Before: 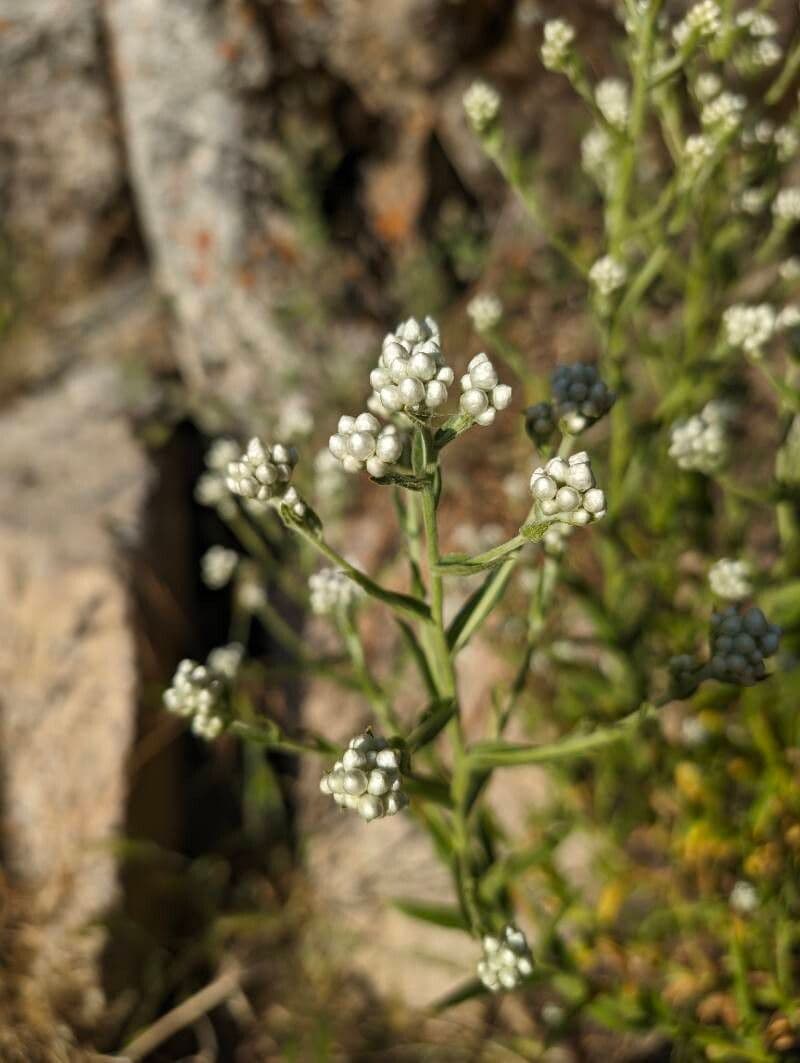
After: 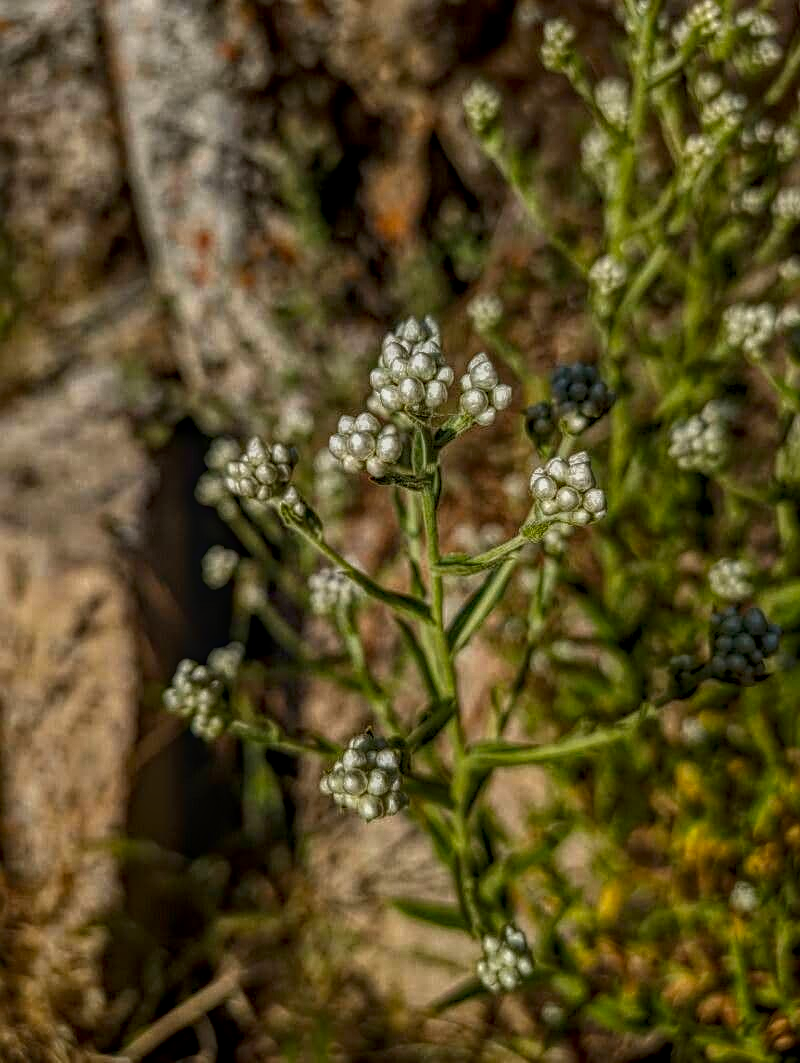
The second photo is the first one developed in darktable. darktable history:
local contrast: highlights 20%, shadows 30%, detail 200%, midtone range 0.2
exposure: exposure 0.023 EV, compensate highlight preservation false
sharpen: amount 0.206
haze removal: strength 0.287, distance 0.255, adaptive false
contrast brightness saturation: contrast 0.068, brightness -0.13, saturation 0.05
